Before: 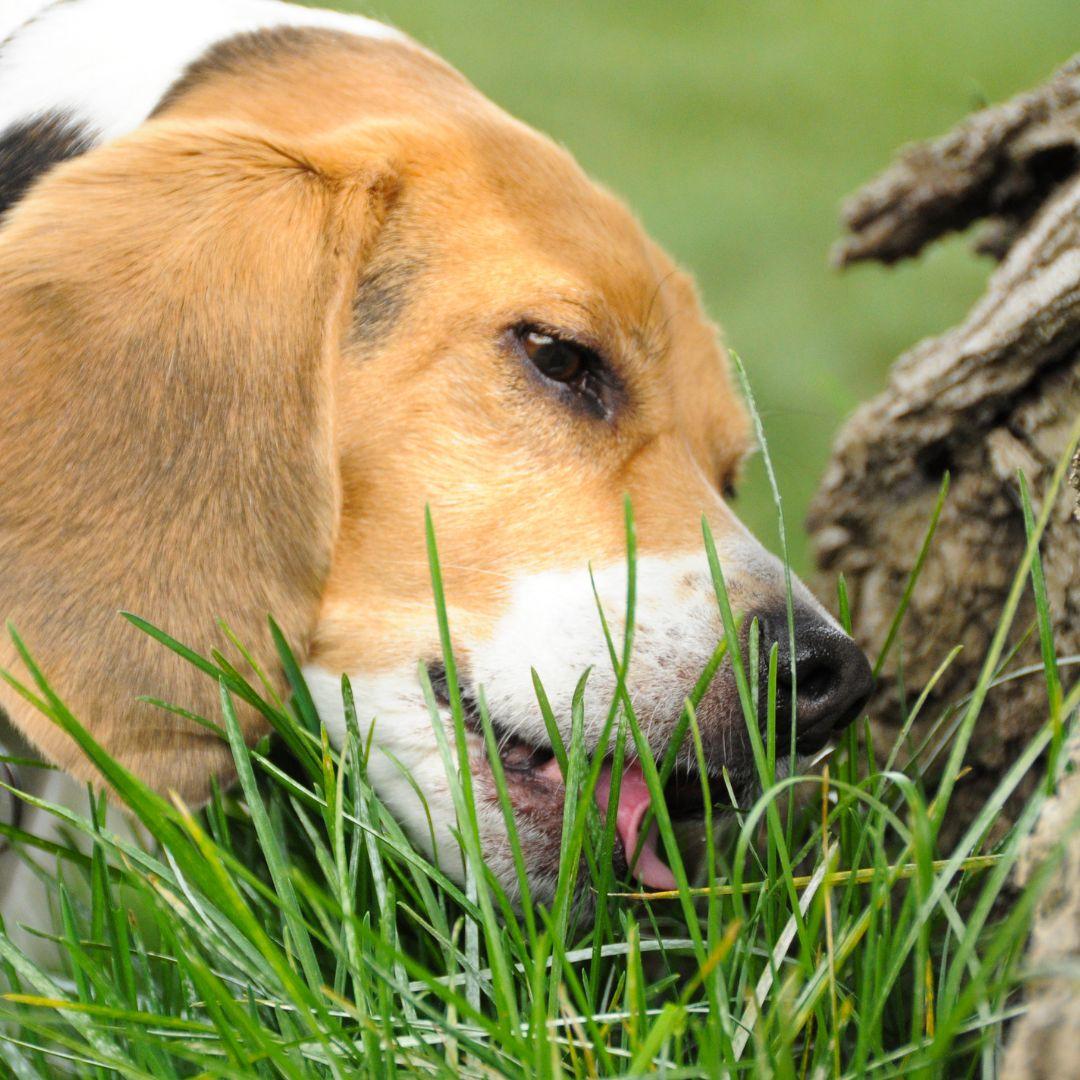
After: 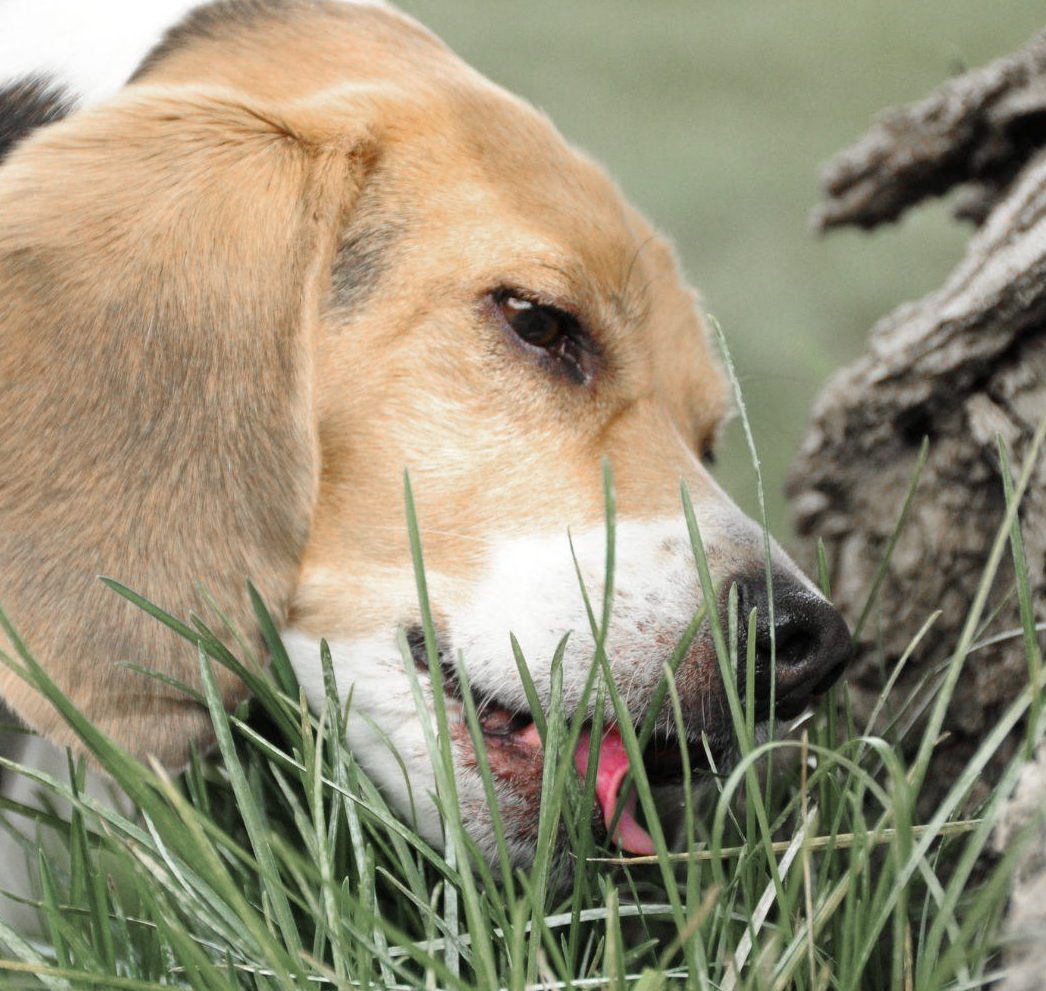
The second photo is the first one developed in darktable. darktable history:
crop: left 1.964%, top 3.251%, right 1.122%, bottom 4.933%
color zones: curves: ch1 [(0, 0.708) (0.088, 0.648) (0.245, 0.187) (0.429, 0.326) (0.571, 0.498) (0.714, 0.5) (0.857, 0.5) (1, 0.708)]
